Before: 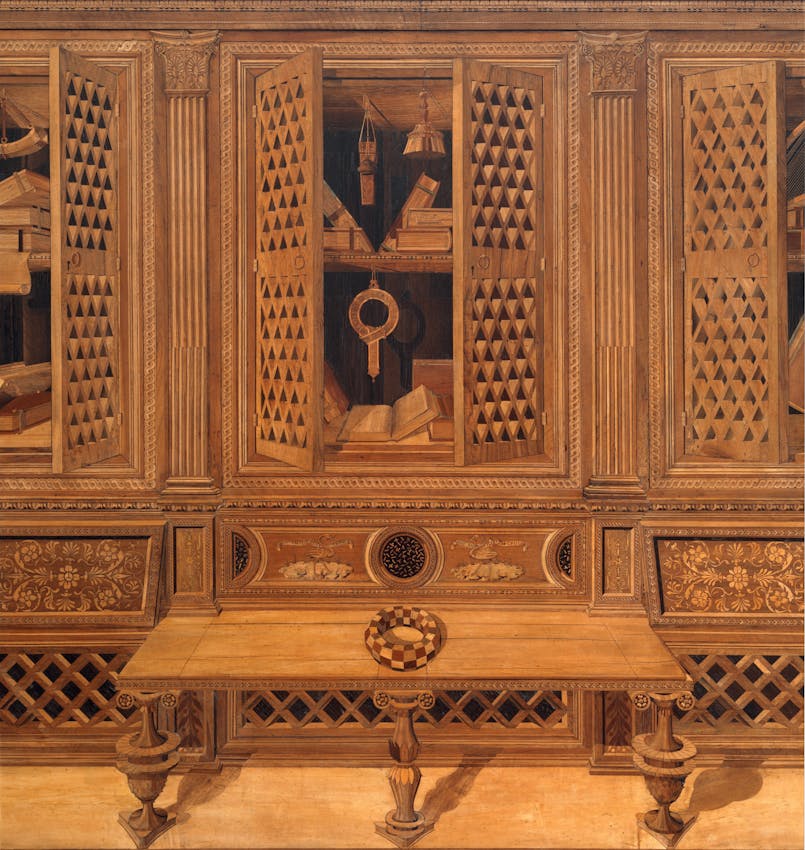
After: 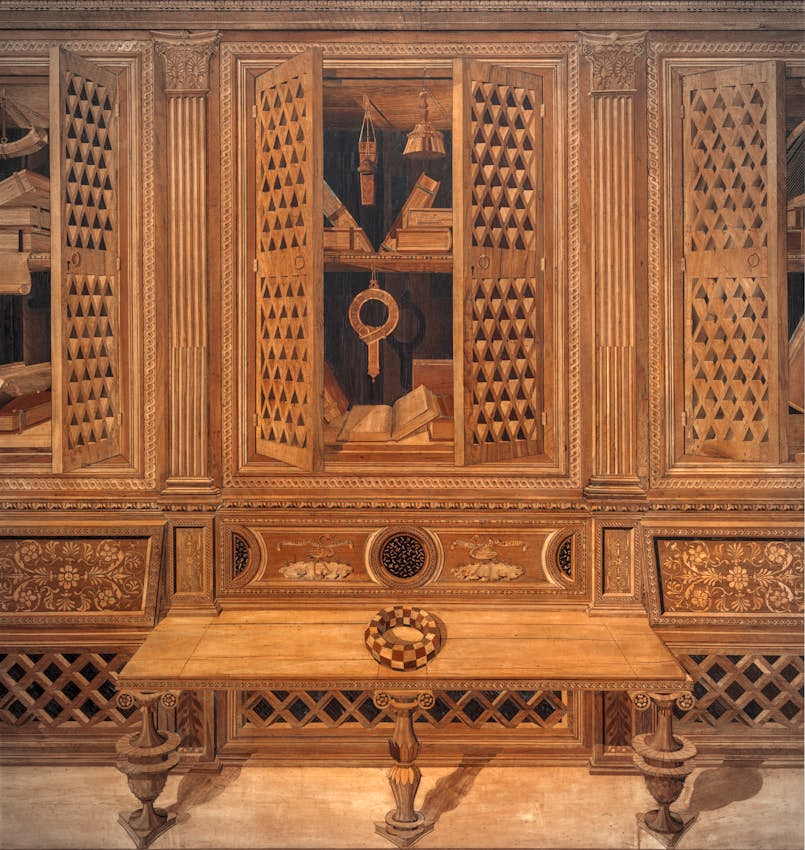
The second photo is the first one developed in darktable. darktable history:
vignetting: on, module defaults
exposure: black level correction 0, exposure 0.697 EV, compensate highlight preservation false
color zones: curves: ch0 [(0, 0.5) (0.125, 0.4) (0.25, 0.5) (0.375, 0.4) (0.5, 0.4) (0.625, 0.35) (0.75, 0.35) (0.875, 0.5)]; ch1 [(0, 0.35) (0.125, 0.45) (0.25, 0.35) (0.375, 0.35) (0.5, 0.35) (0.625, 0.35) (0.75, 0.45) (0.875, 0.35)]; ch2 [(0, 0.6) (0.125, 0.5) (0.25, 0.5) (0.375, 0.6) (0.5, 0.6) (0.625, 0.5) (0.75, 0.5) (0.875, 0.5)]
local contrast: on, module defaults
